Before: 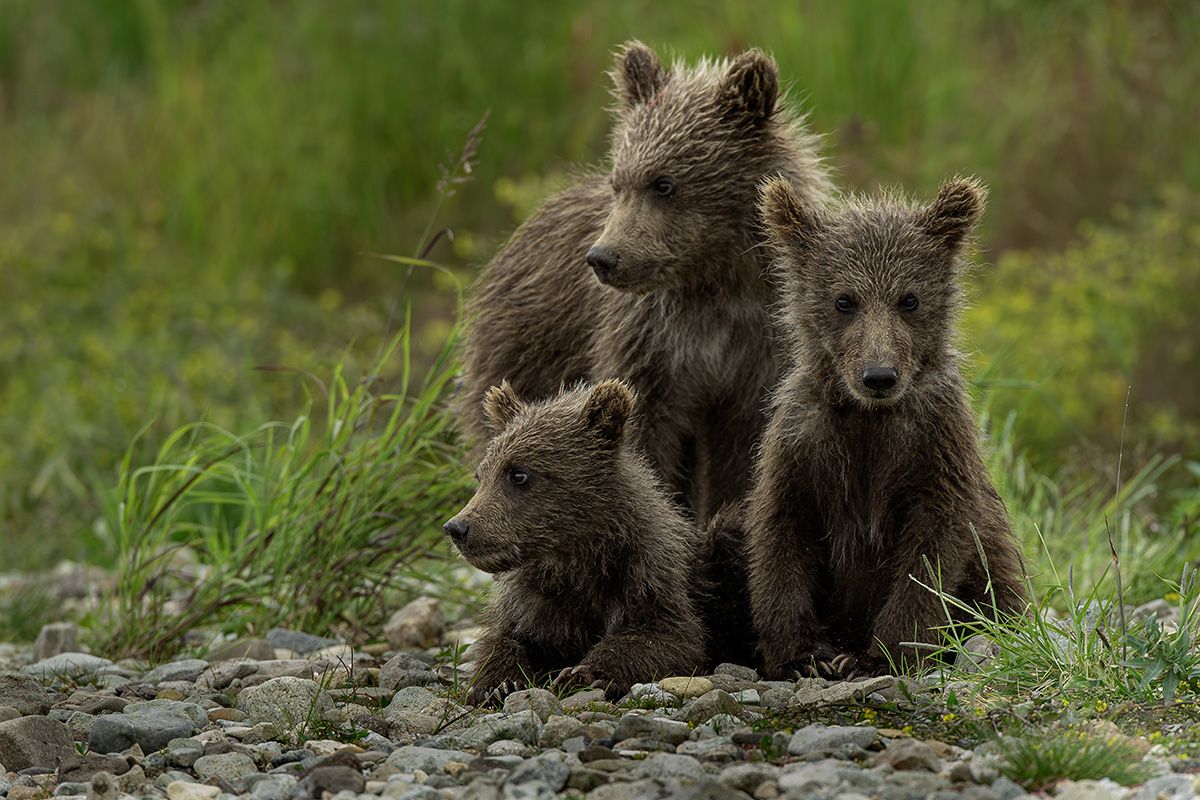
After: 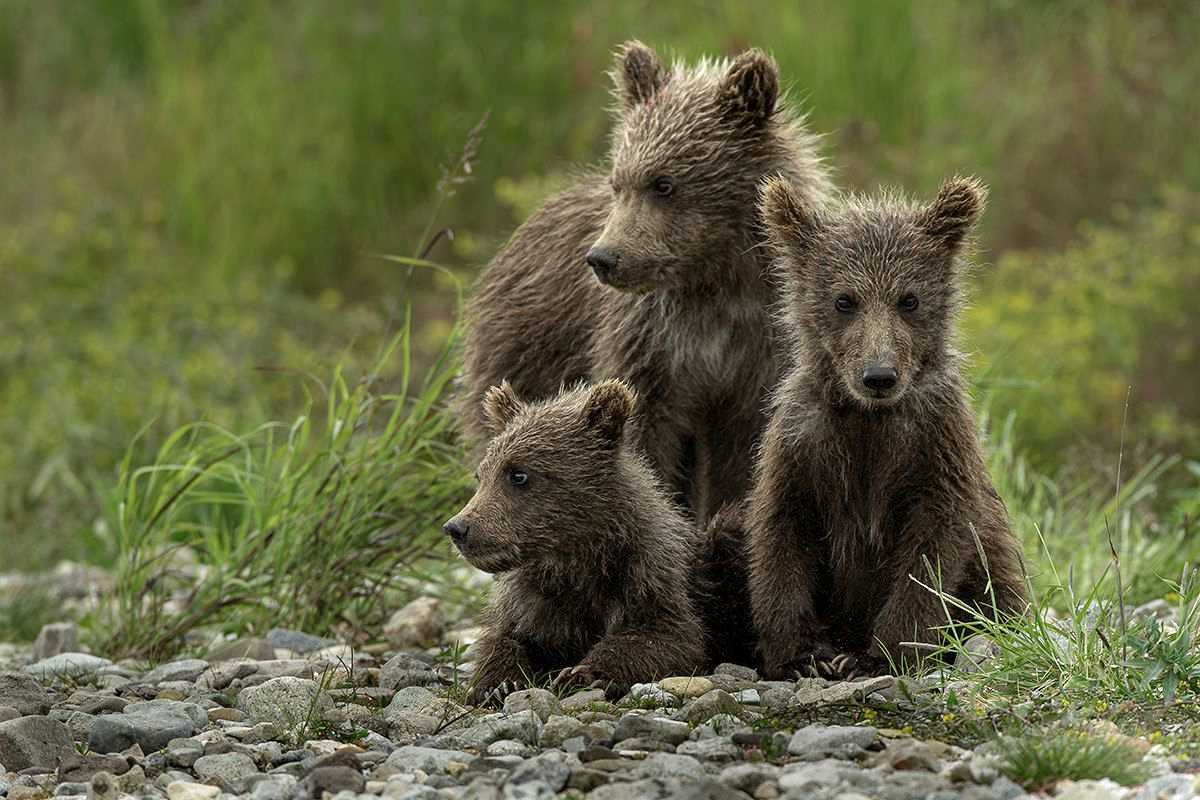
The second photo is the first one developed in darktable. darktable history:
color zones: curves: ch0 [(0, 0.5) (0.143, 0.5) (0.286, 0.456) (0.429, 0.5) (0.571, 0.5) (0.714, 0.5) (0.857, 0.5) (1, 0.5)]; ch1 [(0, 0.5) (0.143, 0.5) (0.286, 0.422) (0.429, 0.5) (0.571, 0.5) (0.714, 0.5) (0.857, 0.5) (1, 0.5)]
exposure: exposure 0.564 EV, compensate highlight preservation false
